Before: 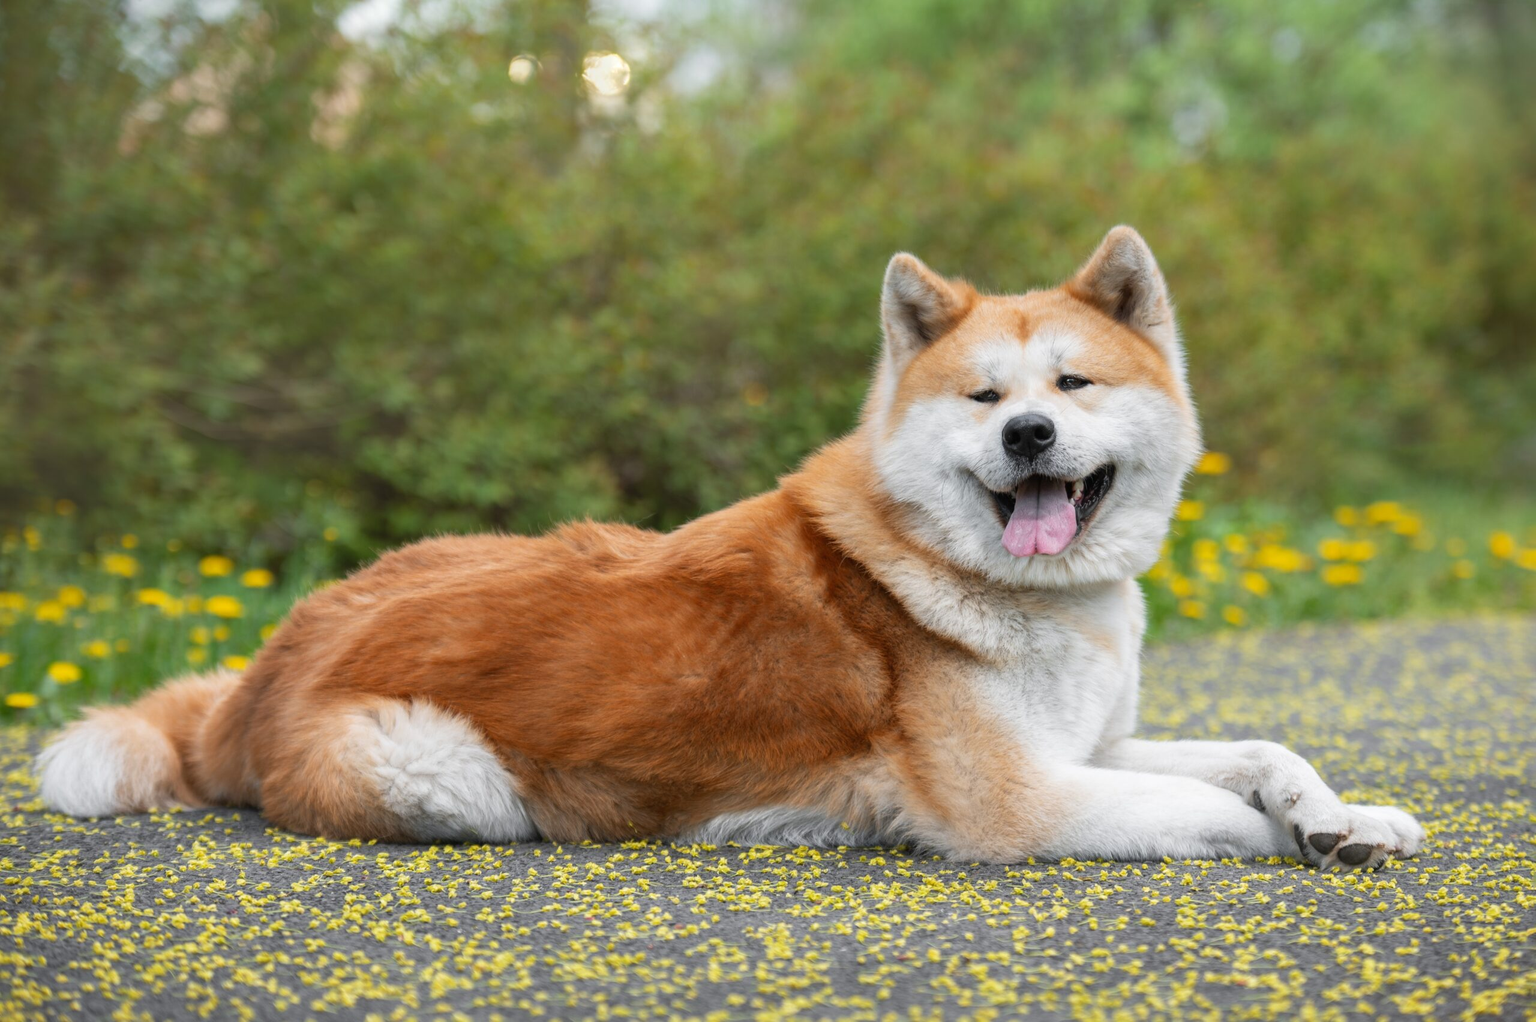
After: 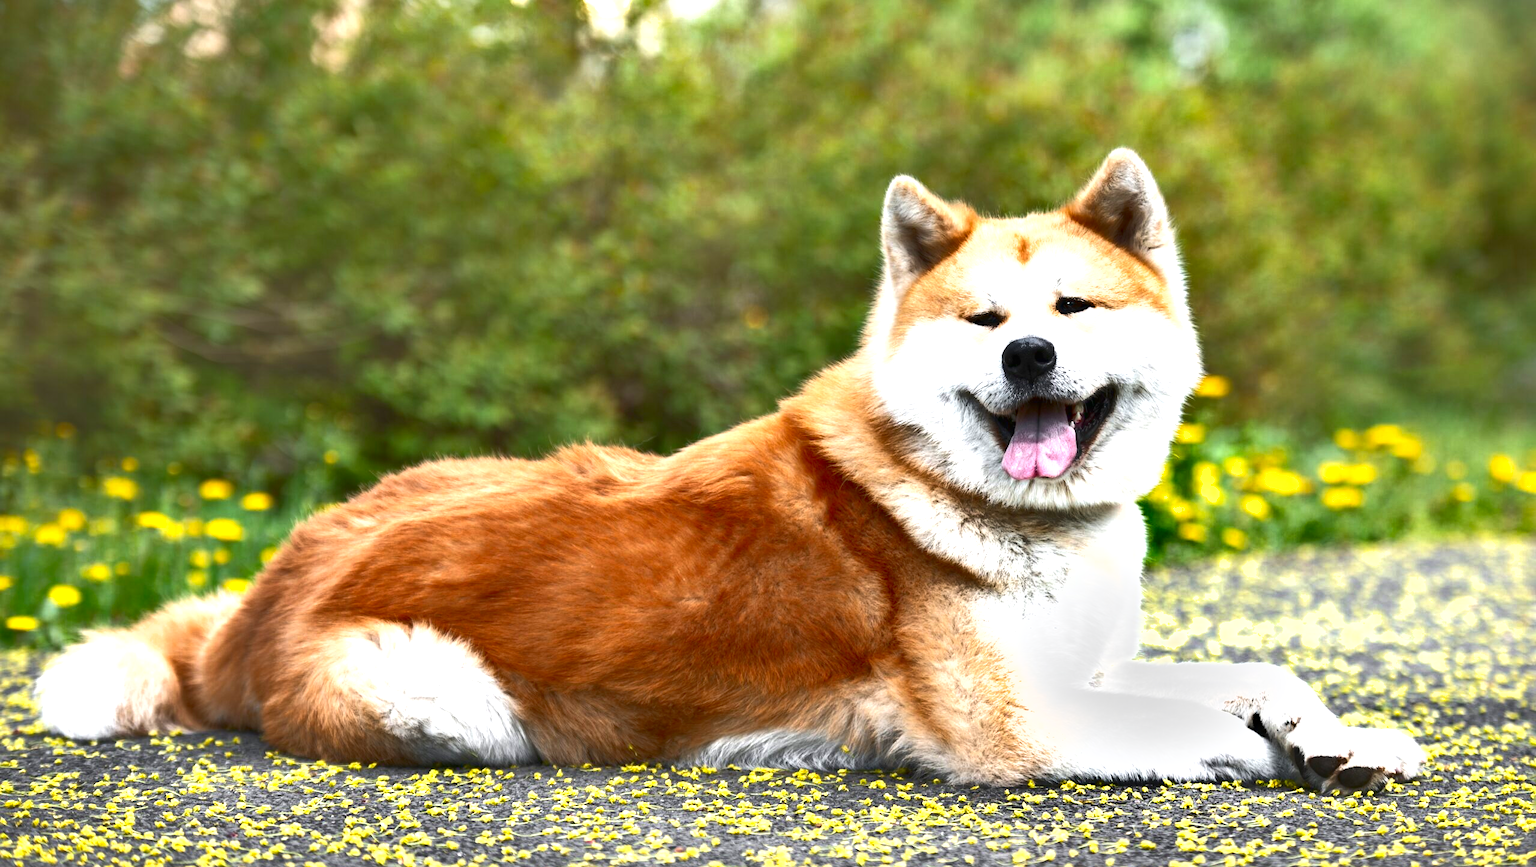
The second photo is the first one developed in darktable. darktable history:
tone curve: curves: ch0 [(0, 0) (0.003, 0.013) (0.011, 0.02) (0.025, 0.037) (0.044, 0.068) (0.069, 0.108) (0.1, 0.138) (0.136, 0.168) (0.177, 0.203) (0.224, 0.241) (0.277, 0.281) (0.335, 0.328) (0.399, 0.382) (0.468, 0.448) (0.543, 0.519) (0.623, 0.603) (0.709, 0.705) (0.801, 0.808) (0.898, 0.903) (1, 1)], color space Lab, linked channels, preserve colors none
crop: top 7.574%, bottom 7.578%
exposure: black level correction 0, exposure 1.097 EV, compensate highlight preservation false
contrast brightness saturation: brightness -0.205, saturation 0.085
shadows and highlights: soften with gaussian
